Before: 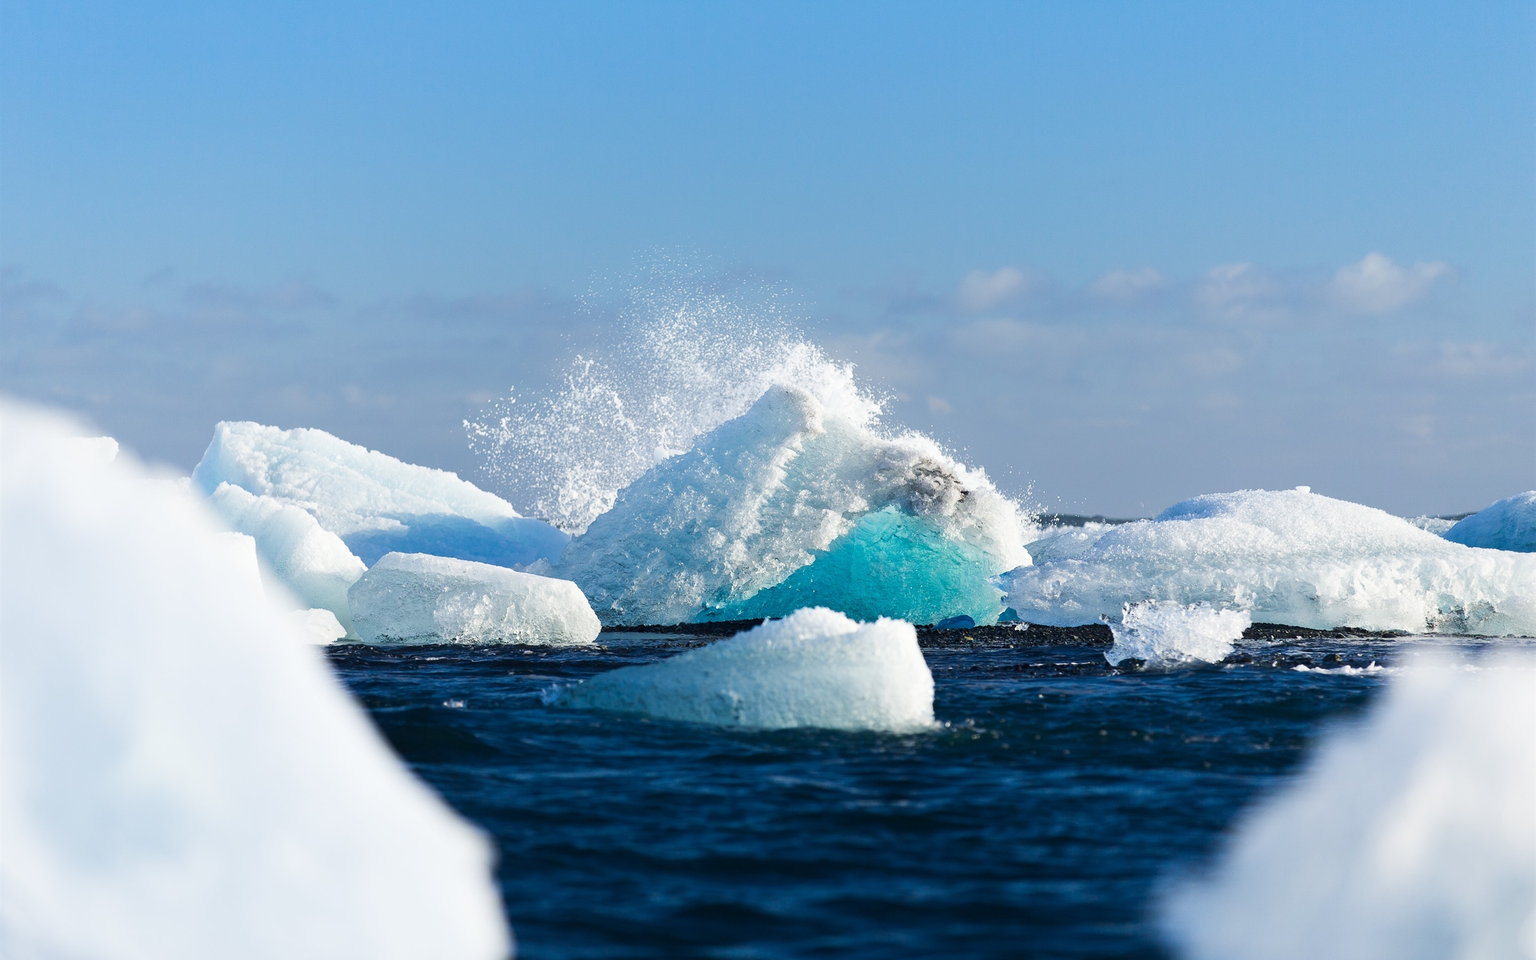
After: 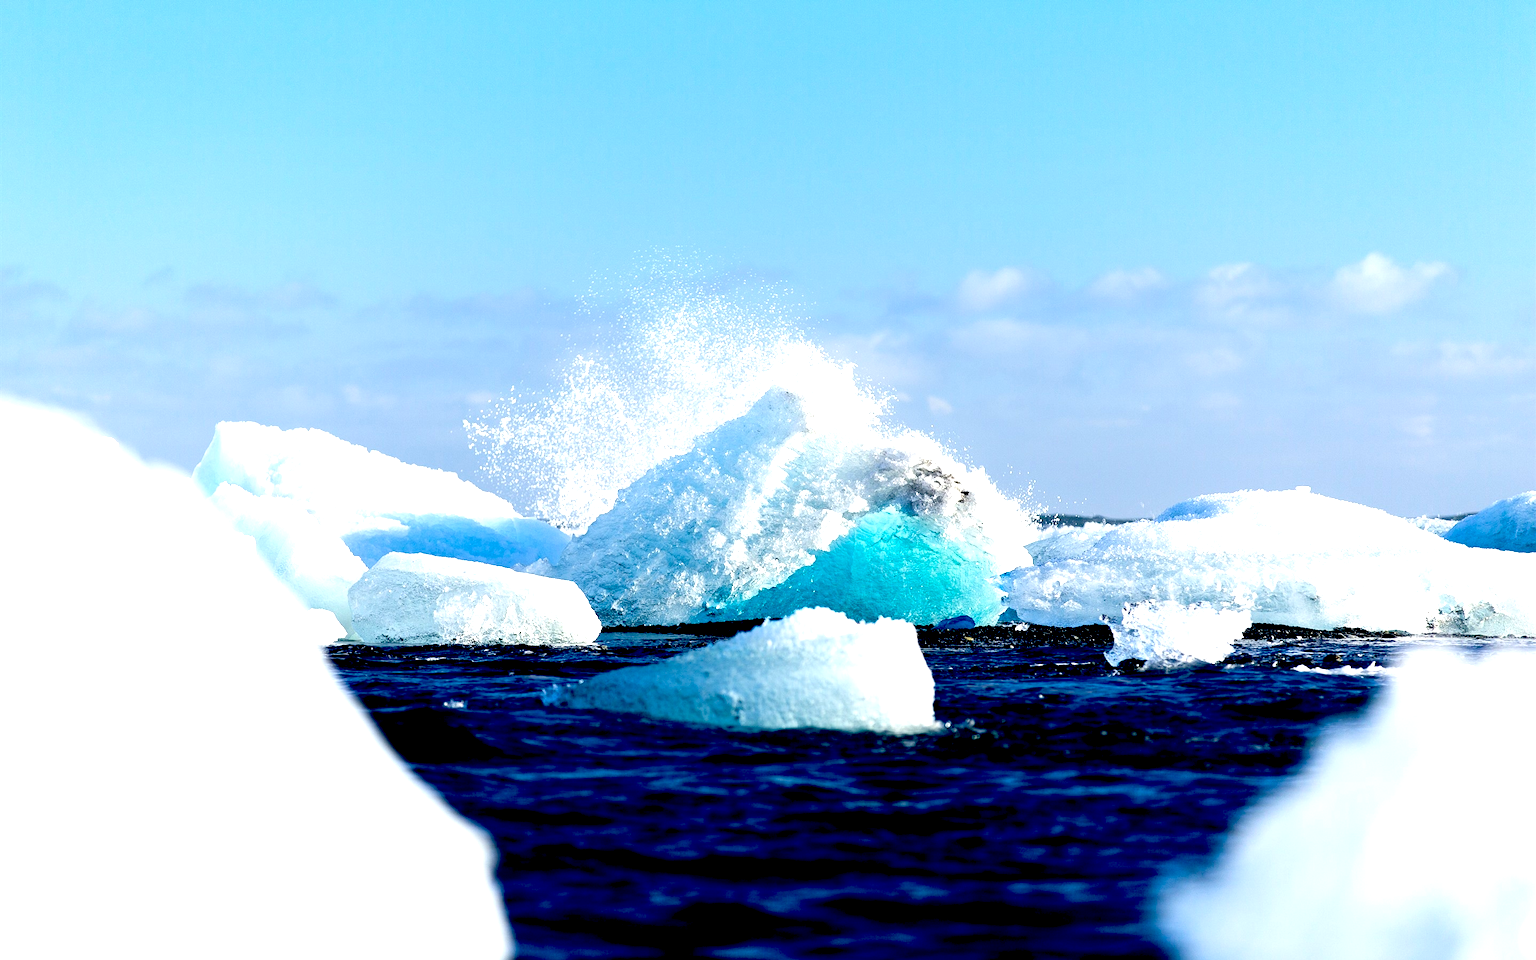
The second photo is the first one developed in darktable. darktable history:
exposure: black level correction 0.034, exposure 0.901 EV, compensate highlight preservation false
